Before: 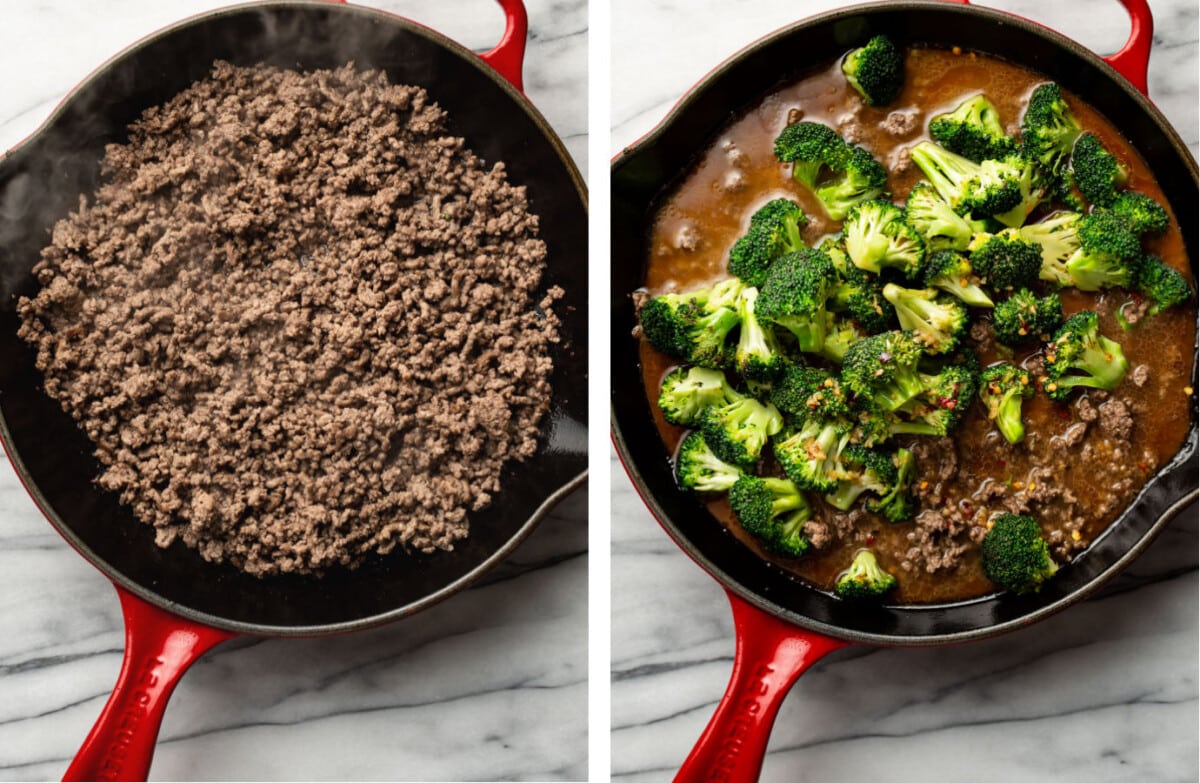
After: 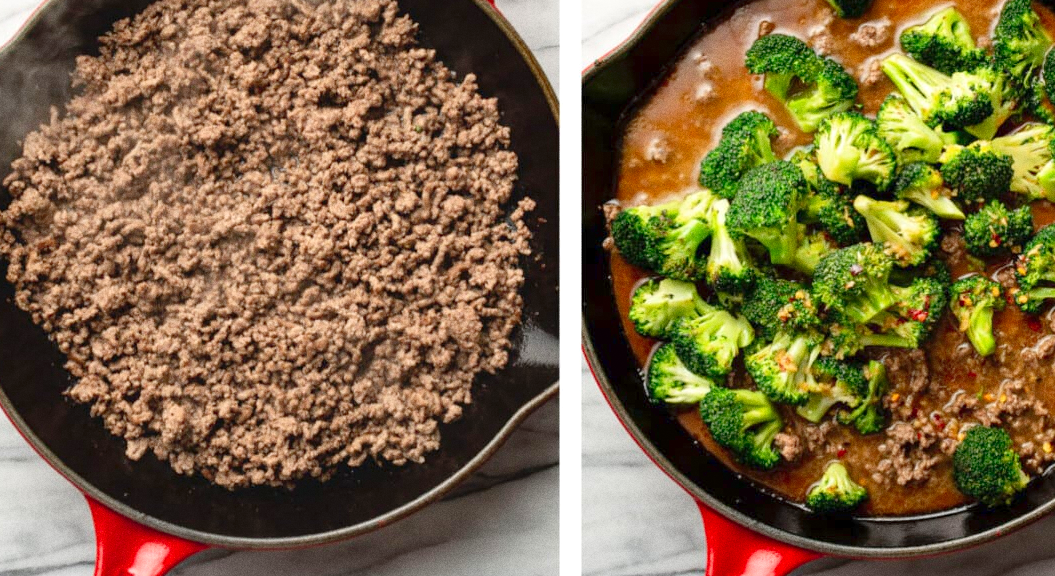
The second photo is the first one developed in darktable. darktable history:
grain: coarseness 22.88 ISO
levels: levels [0, 0.43, 0.984]
crop and rotate: left 2.425%, top 11.305%, right 9.6%, bottom 15.08%
